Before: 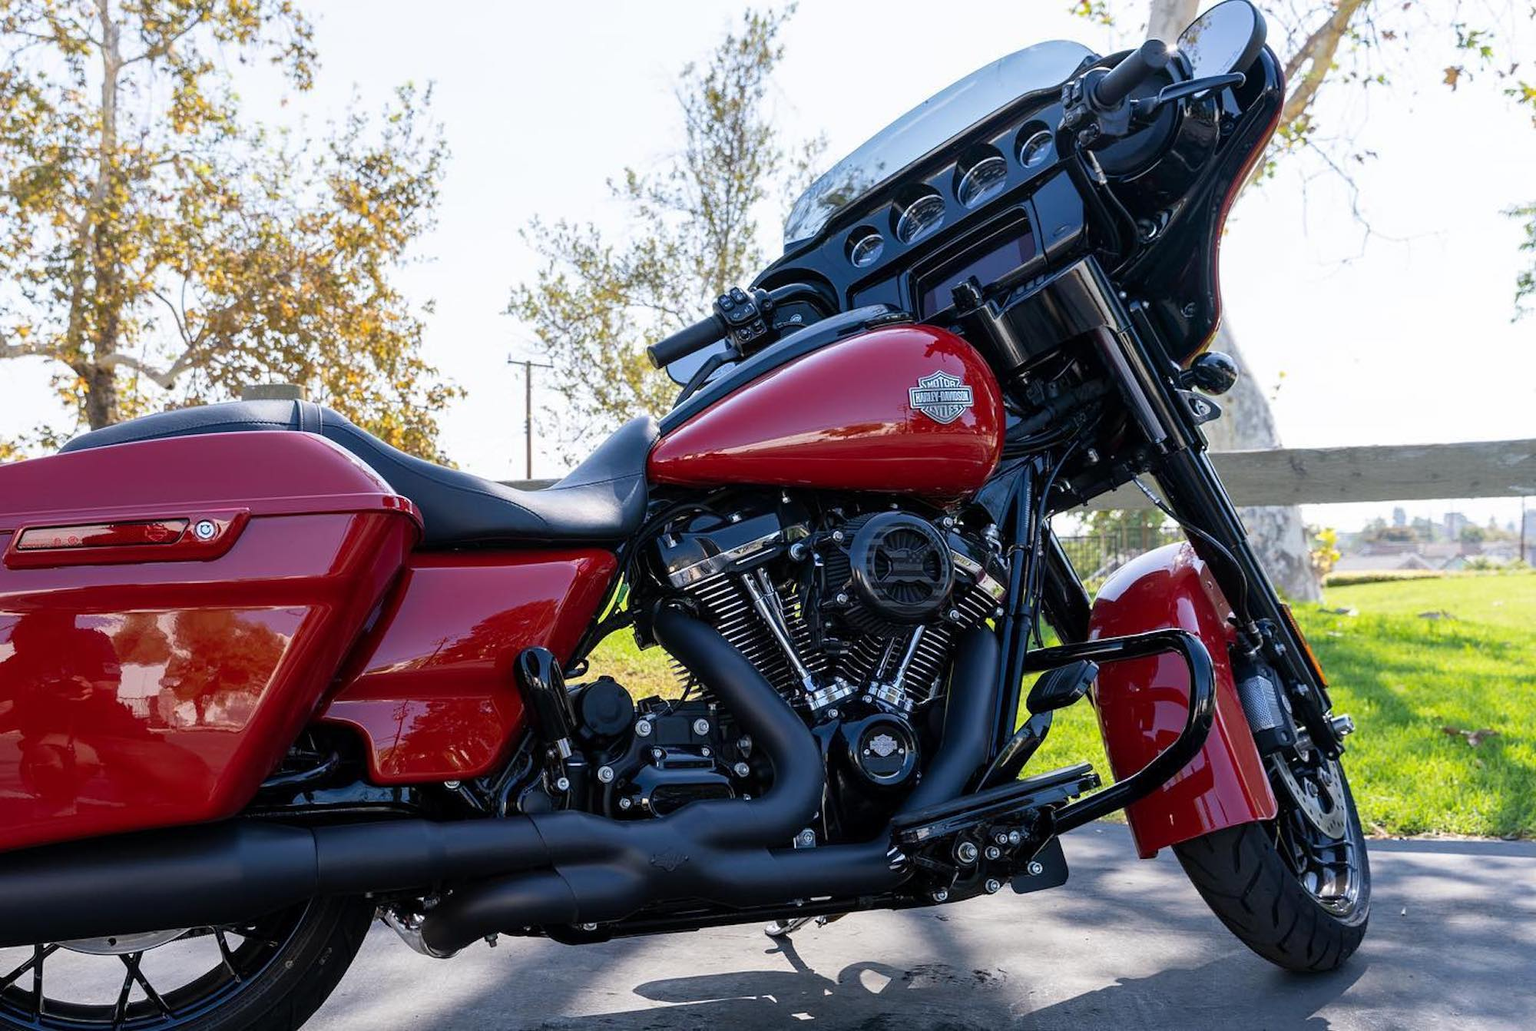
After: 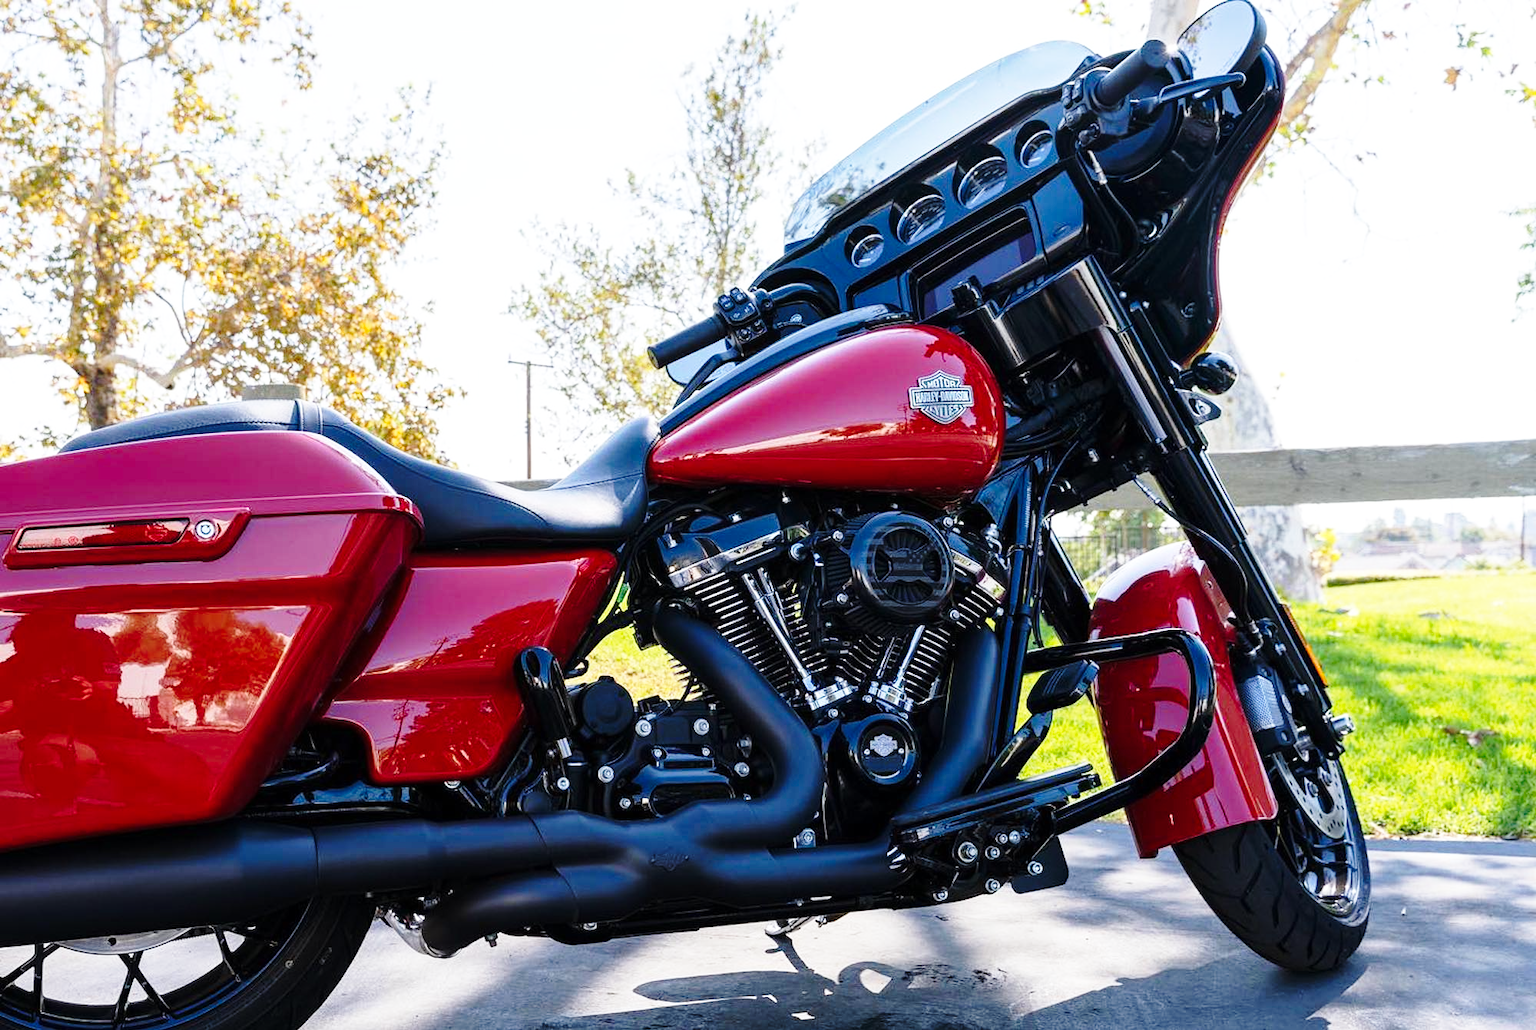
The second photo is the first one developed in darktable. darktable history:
base curve: curves: ch0 [(0, 0) (0.036, 0.037) (0.121, 0.228) (0.46, 0.76) (0.859, 0.983) (1, 1)], preserve colors none
